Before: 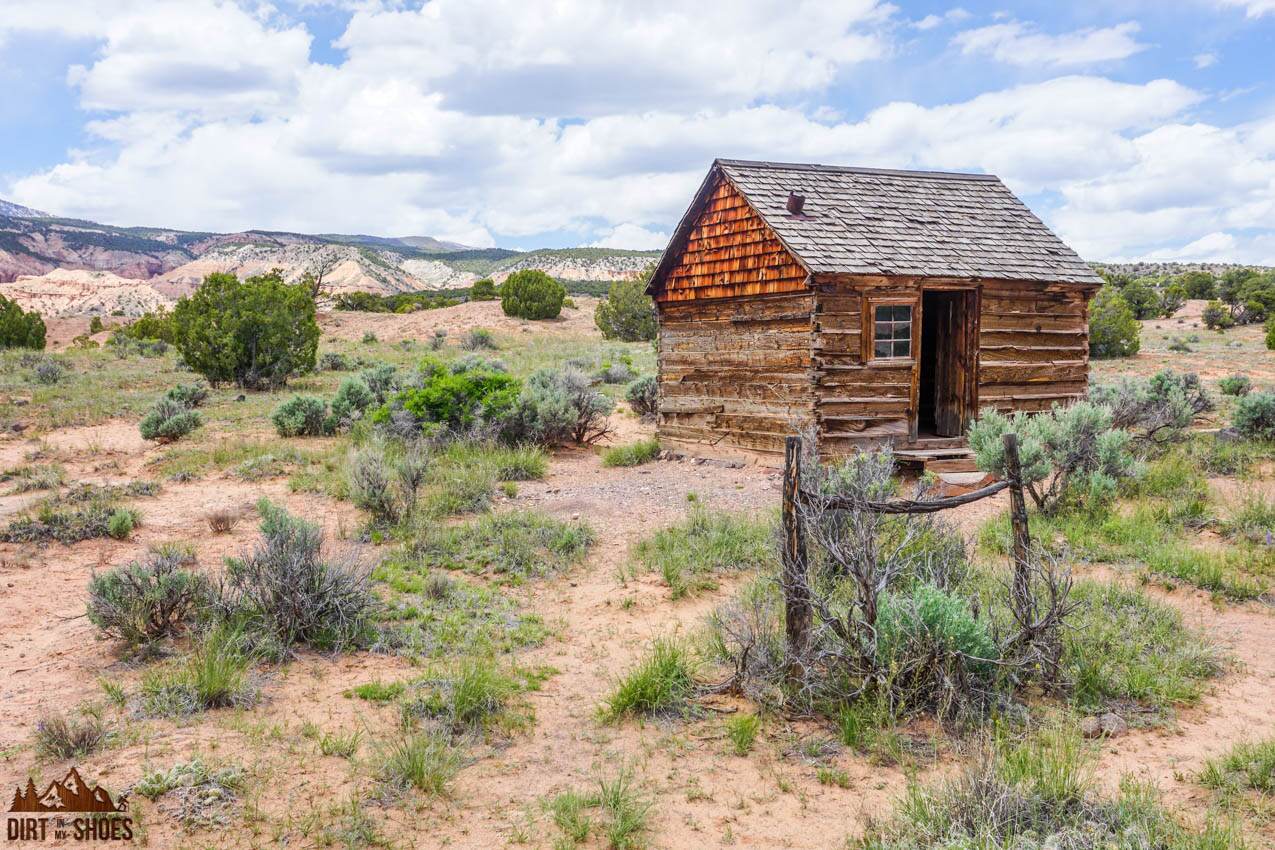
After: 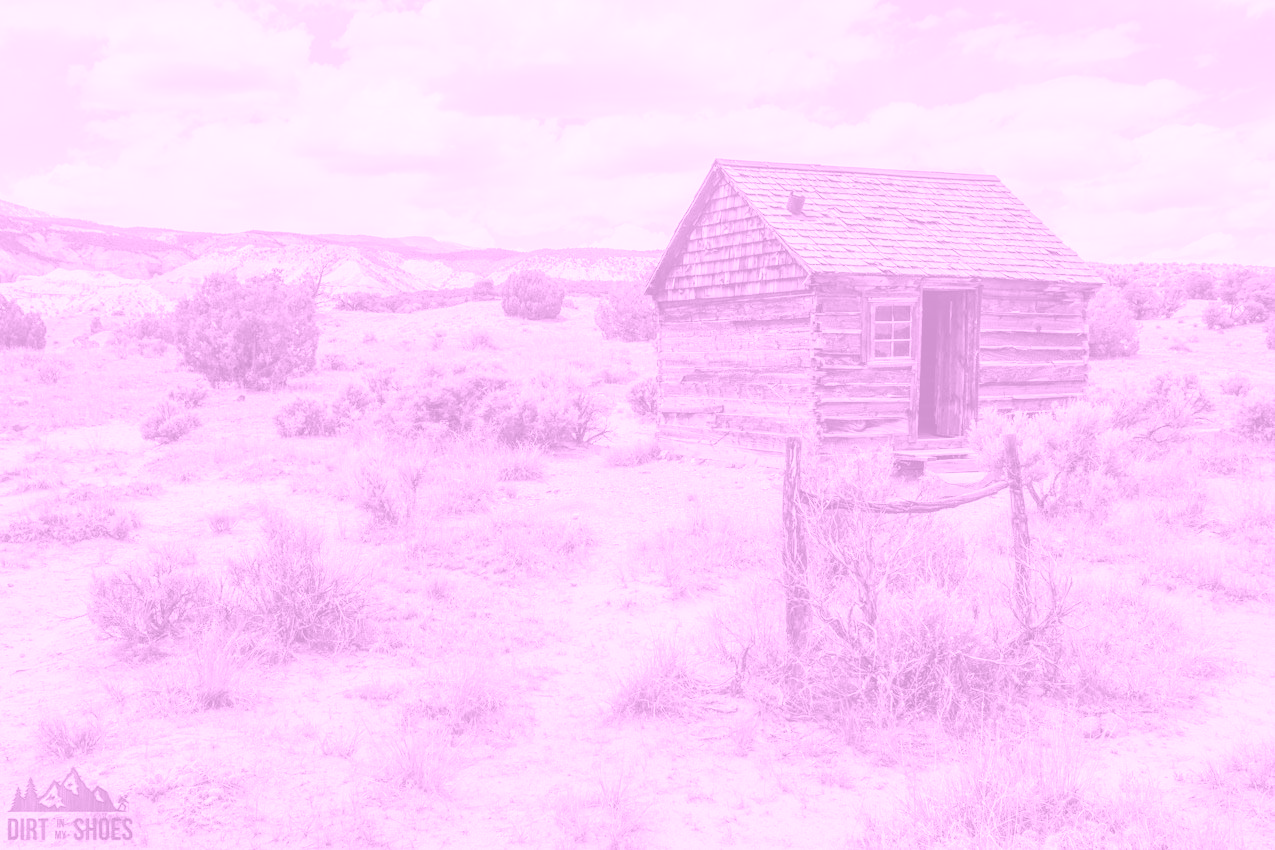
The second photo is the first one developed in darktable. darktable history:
exposure: exposure 0.6 EV, compensate highlight preservation false
colorize: hue 331.2°, saturation 75%, source mix 30.28%, lightness 70.52%, version 1
